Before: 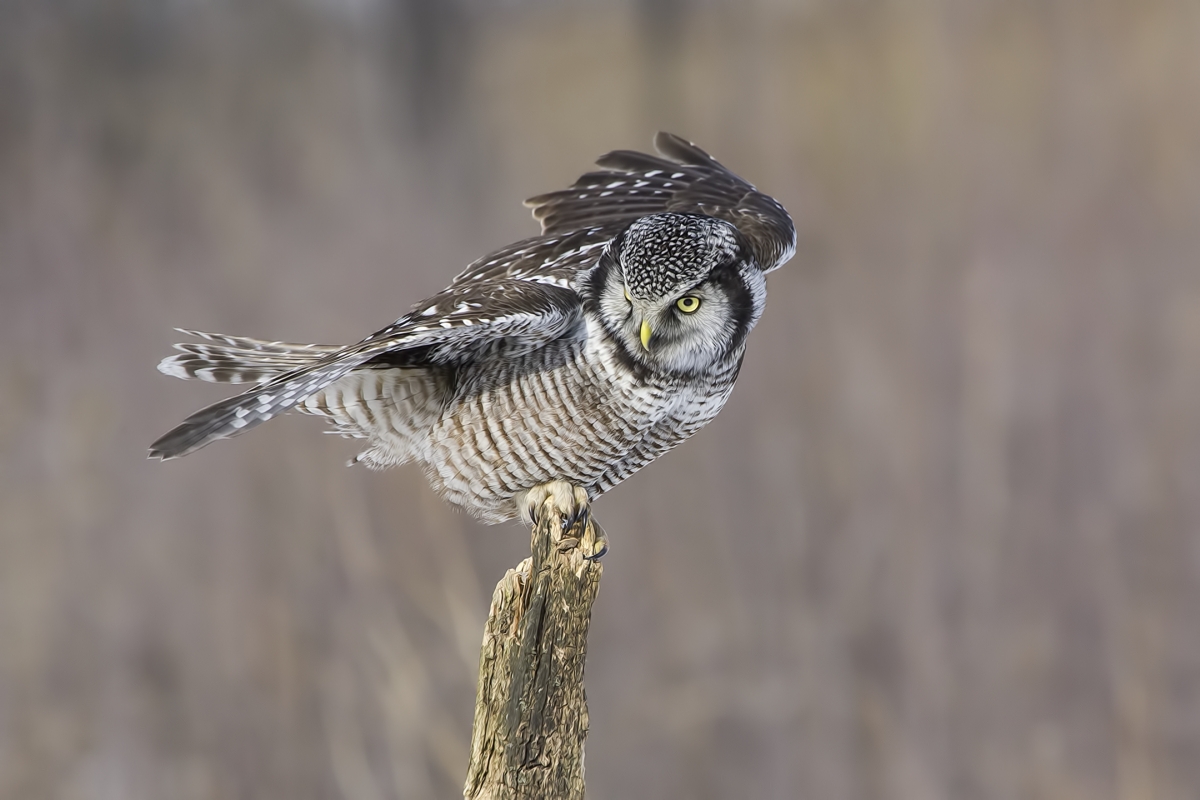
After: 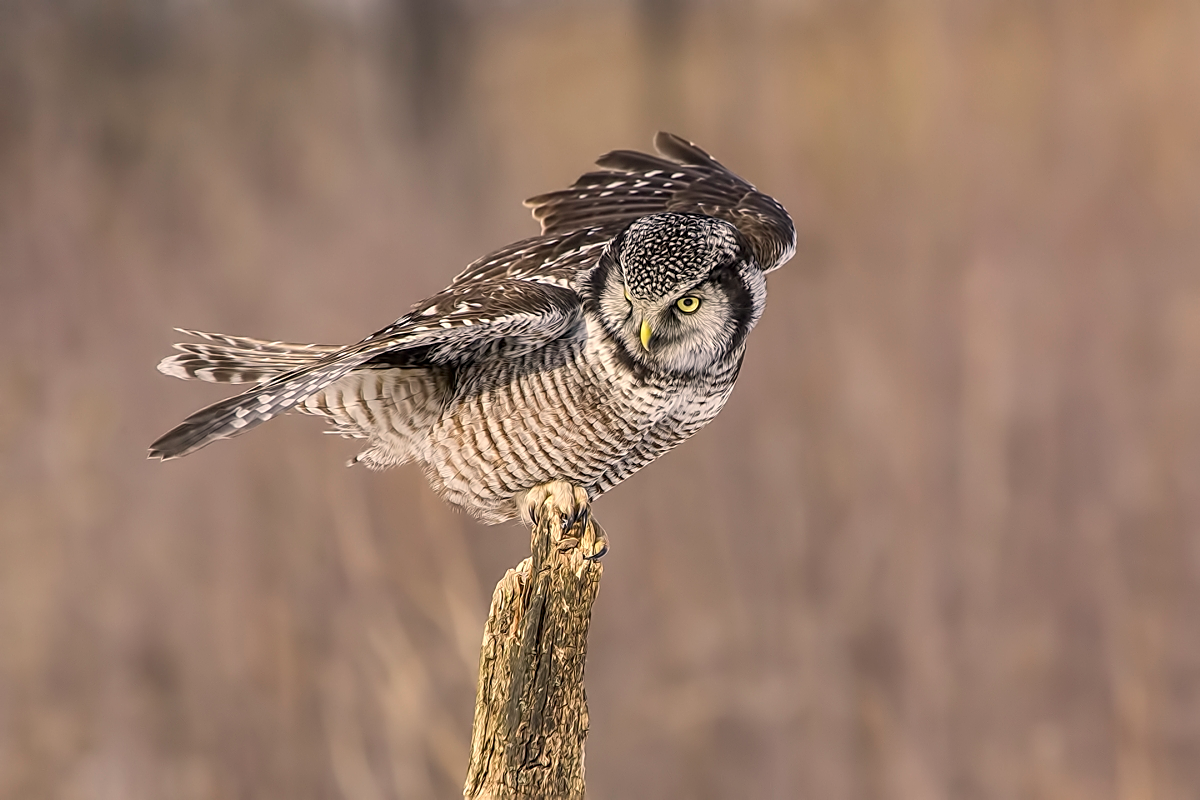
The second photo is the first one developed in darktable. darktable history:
local contrast: on, module defaults
sharpen: on, module defaults
white balance: red 1.045, blue 0.932
color correction: highlights a* 5.81, highlights b* 4.84
